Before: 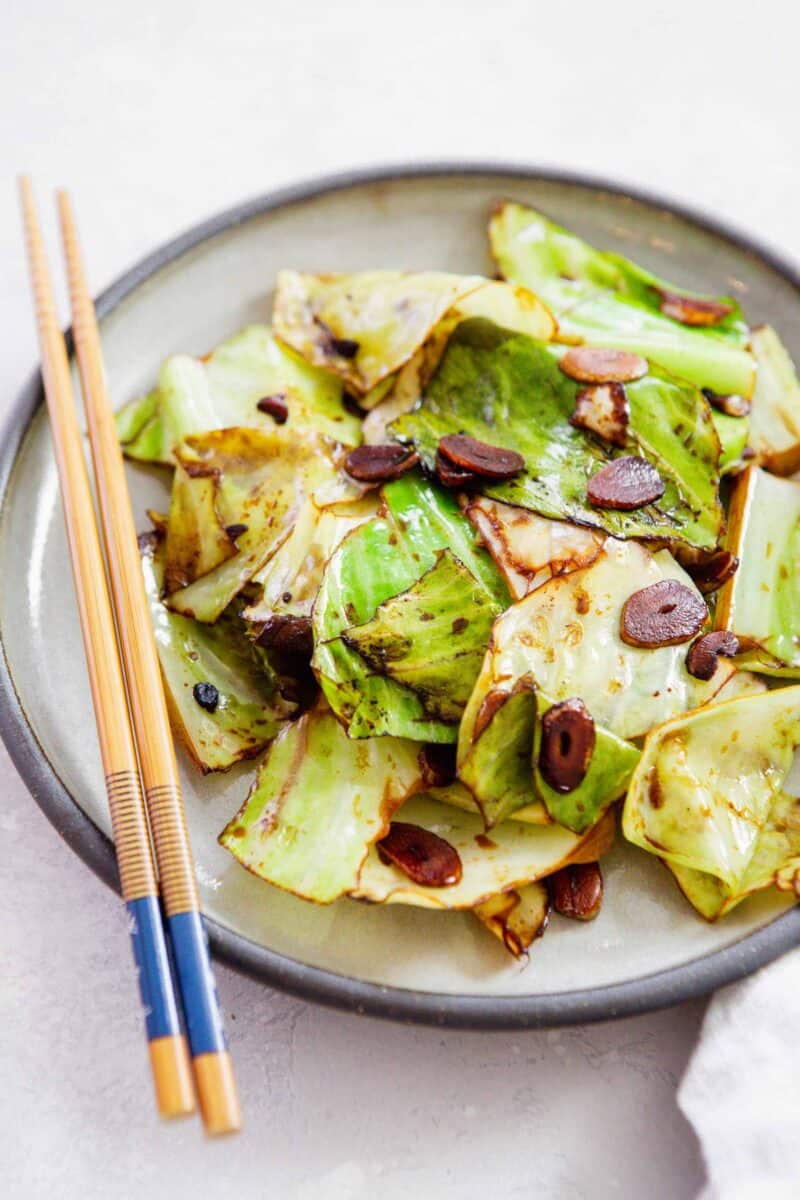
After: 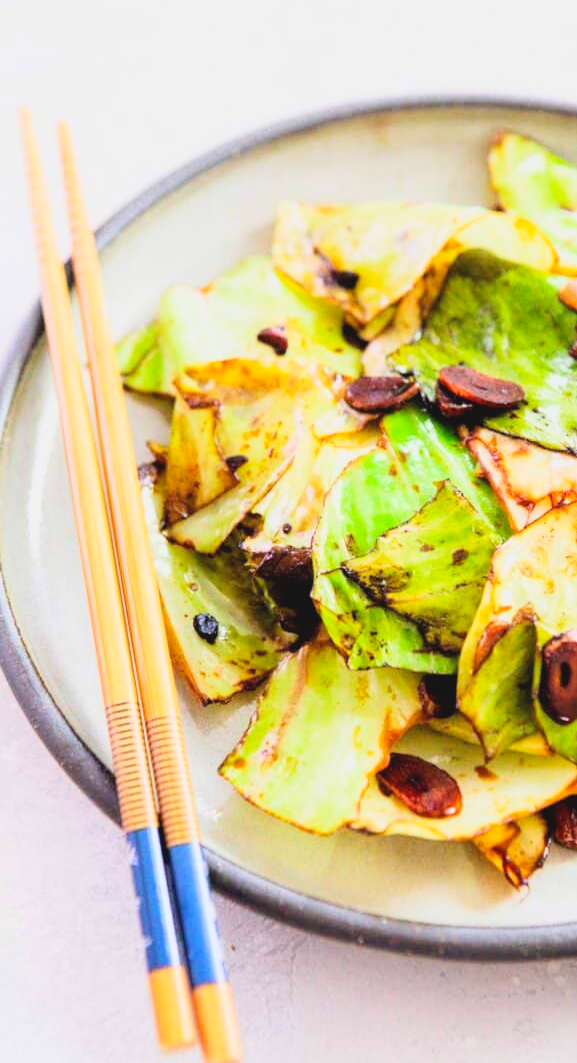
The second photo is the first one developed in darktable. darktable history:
contrast brightness saturation: contrast -0.098, brightness 0.044, saturation 0.08
crop: top 5.762%, right 27.866%, bottom 5.585%
base curve: curves: ch0 [(0, 0) (0.005, 0.002) (0.15, 0.3) (0.4, 0.7) (0.75, 0.95) (1, 1)]
